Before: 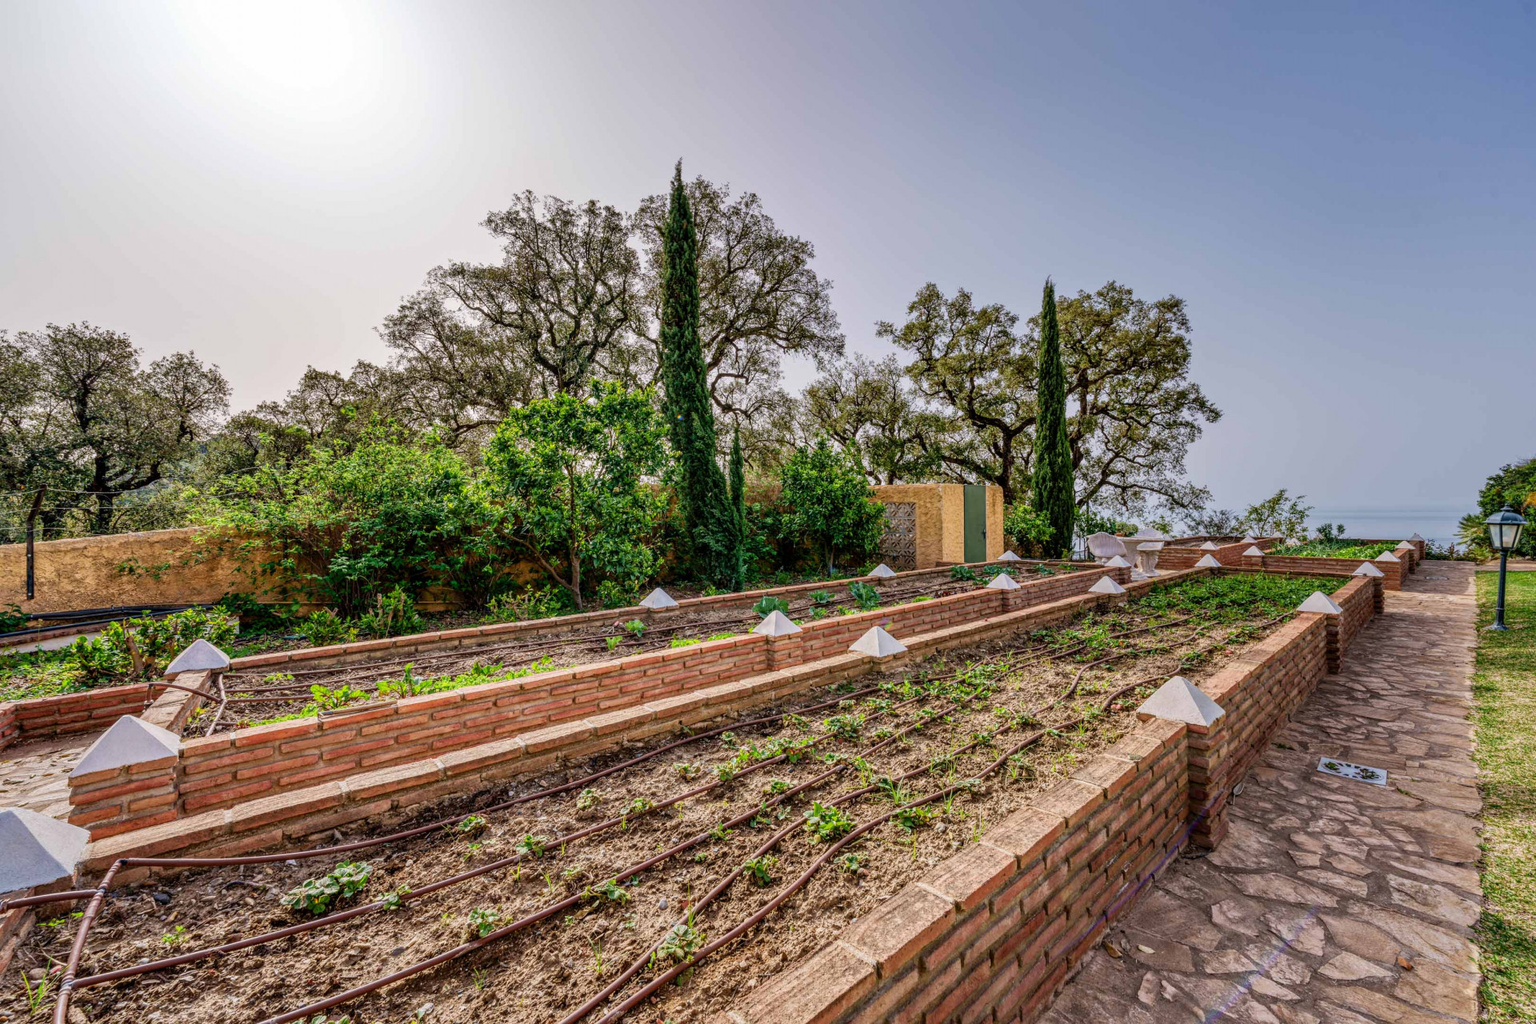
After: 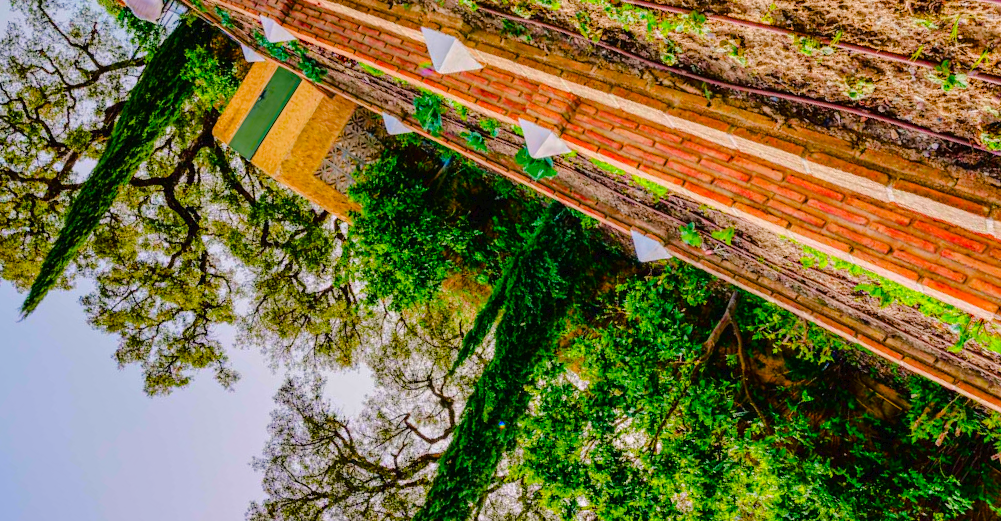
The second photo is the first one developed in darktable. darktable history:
tone curve: curves: ch0 [(0, 0) (0.003, 0.021) (0.011, 0.021) (0.025, 0.021) (0.044, 0.033) (0.069, 0.053) (0.1, 0.08) (0.136, 0.114) (0.177, 0.171) (0.224, 0.246) (0.277, 0.332) (0.335, 0.424) (0.399, 0.496) (0.468, 0.561) (0.543, 0.627) (0.623, 0.685) (0.709, 0.741) (0.801, 0.813) (0.898, 0.902) (1, 1)], color space Lab, linked channels, preserve colors none
contrast brightness saturation: contrast 0.036, saturation 0.164
color balance rgb: shadows lift › chroma 2.025%, shadows lift › hue 217.94°, linear chroma grading › global chroma 15.322%, perceptual saturation grading › global saturation 20%, perceptual saturation grading › highlights -24.893%, perceptual saturation grading › shadows 49.822%, global vibrance 20%
crop and rotate: angle 146.98°, left 9.135%, top 15.612%, right 4.487%, bottom 16.985%
